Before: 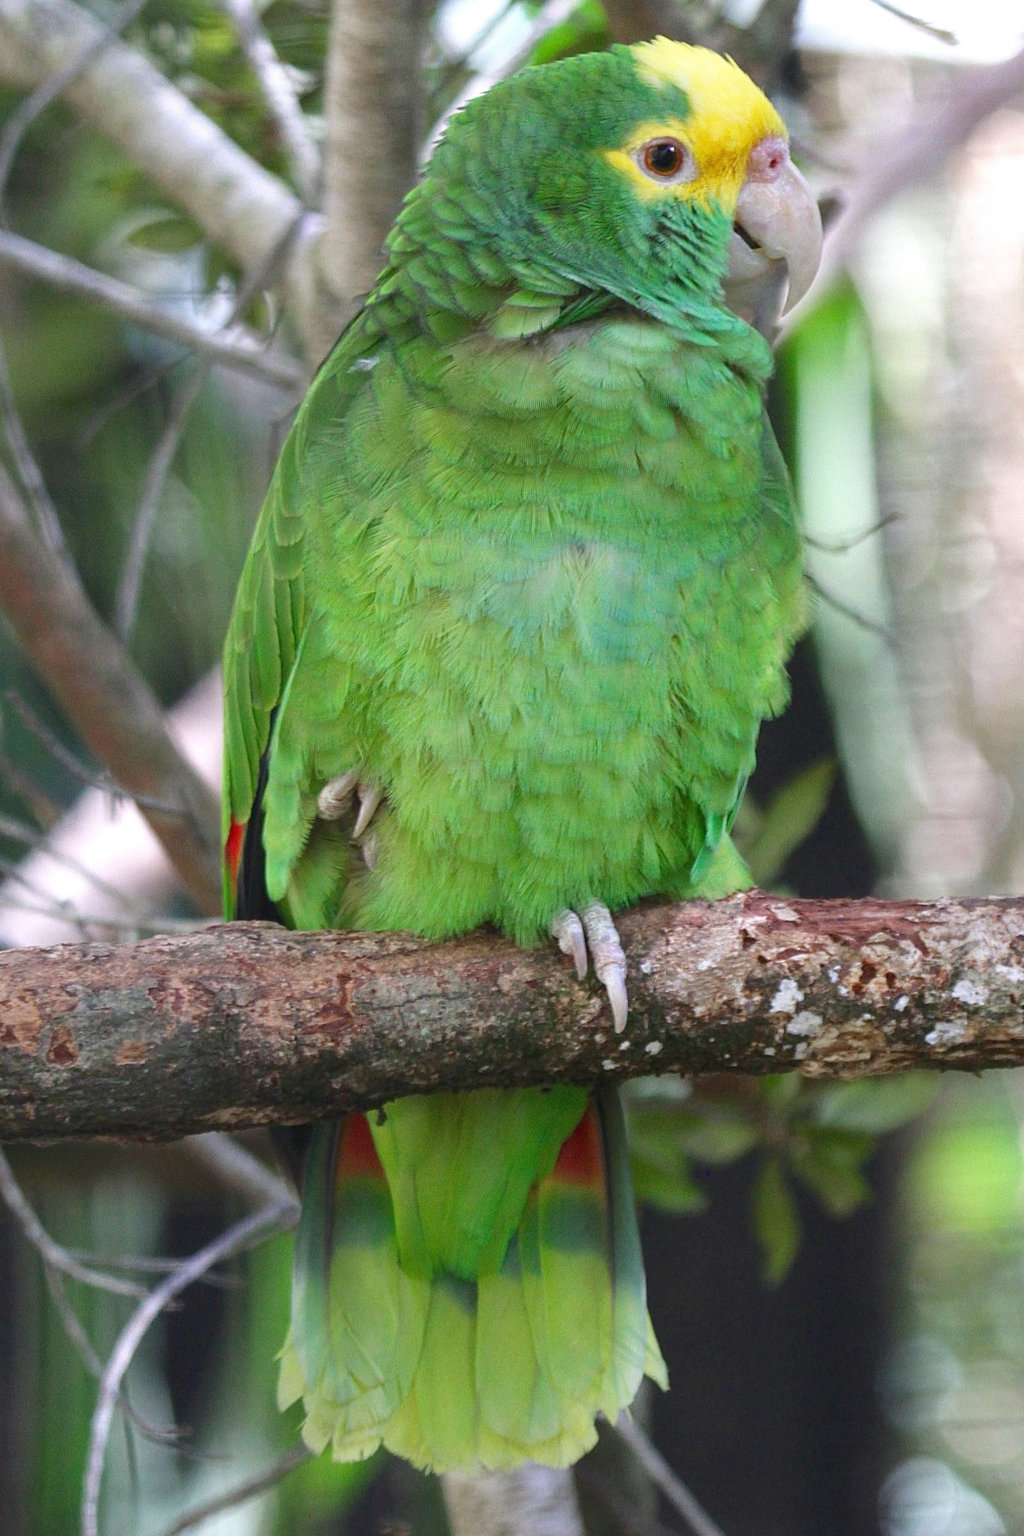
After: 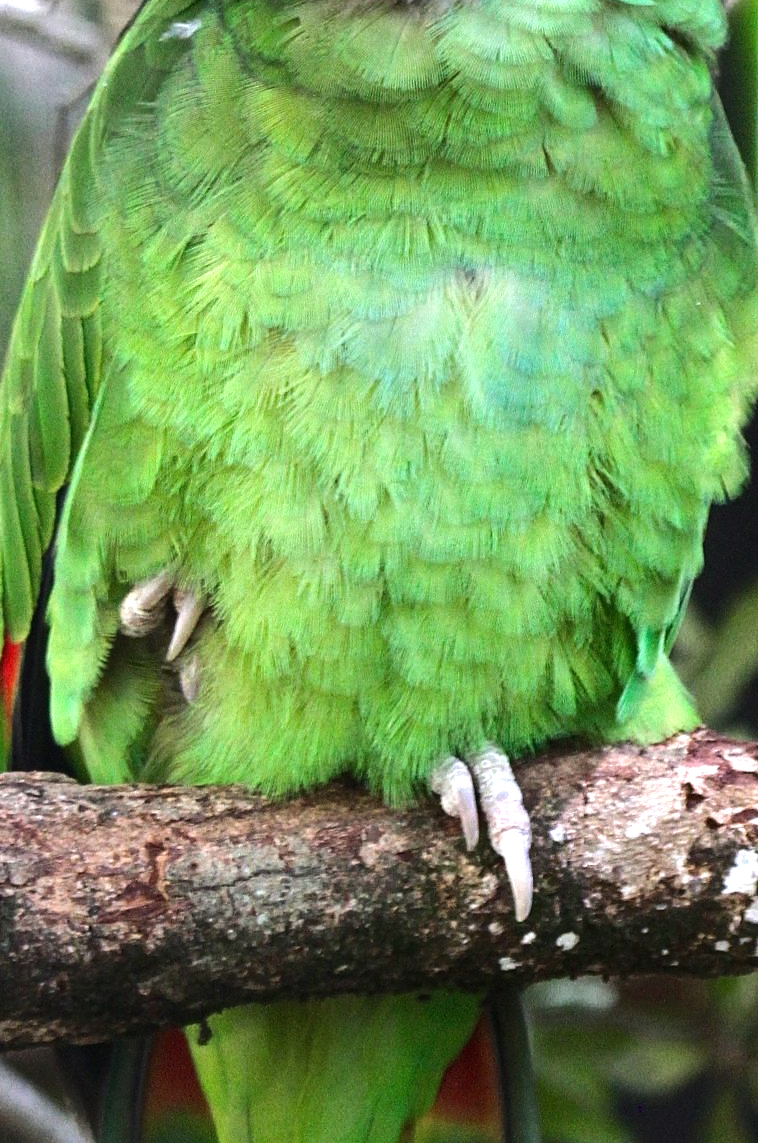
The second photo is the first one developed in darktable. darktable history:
crop and rotate: left 22.276%, top 22.267%, right 22.138%, bottom 21.92%
tone equalizer: -8 EV -1.06 EV, -7 EV -1.03 EV, -6 EV -0.864 EV, -5 EV -0.589 EV, -3 EV 0.59 EV, -2 EV 0.849 EV, -1 EV 0.991 EV, +0 EV 1.06 EV, edges refinement/feathering 500, mask exposure compensation -1.57 EV, preserve details no
